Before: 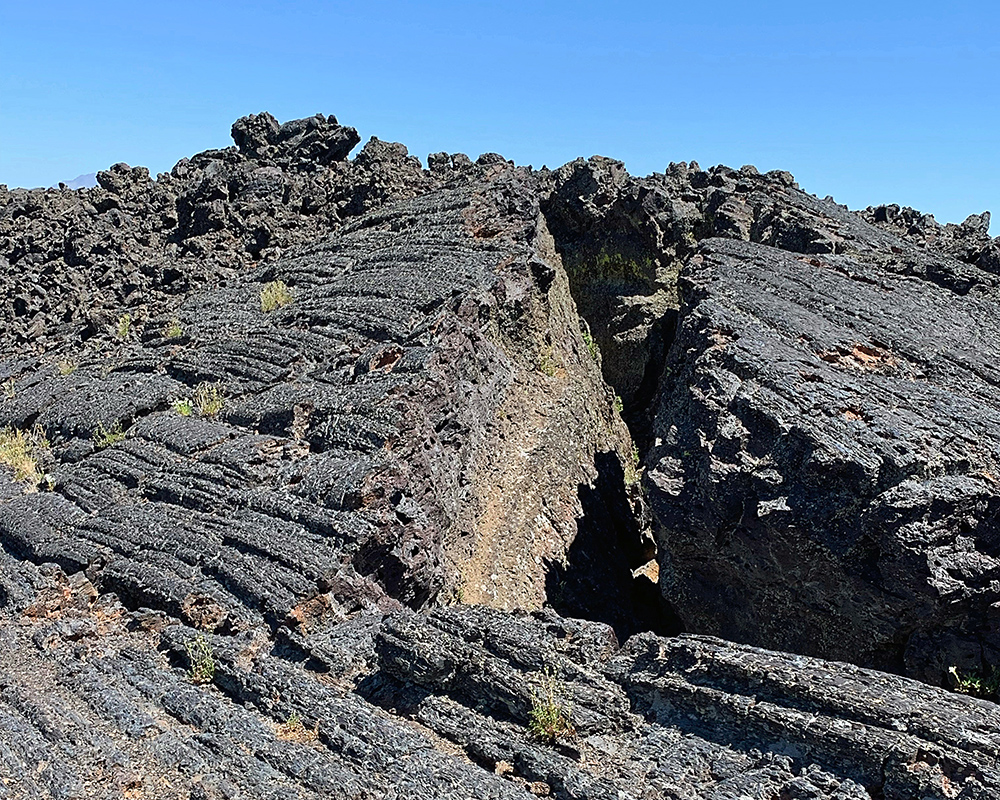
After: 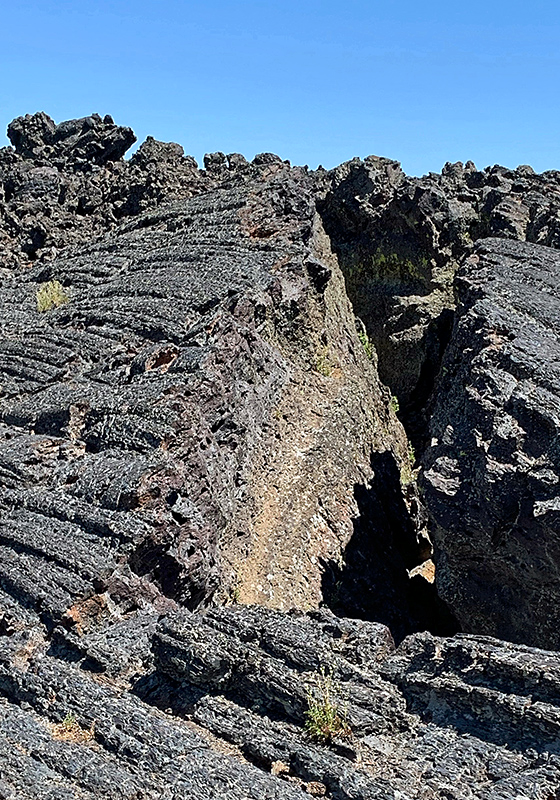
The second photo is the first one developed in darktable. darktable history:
local contrast: mode bilateral grid, contrast 25, coarseness 49, detail 122%, midtone range 0.2
crop and rotate: left 22.427%, right 21.504%
